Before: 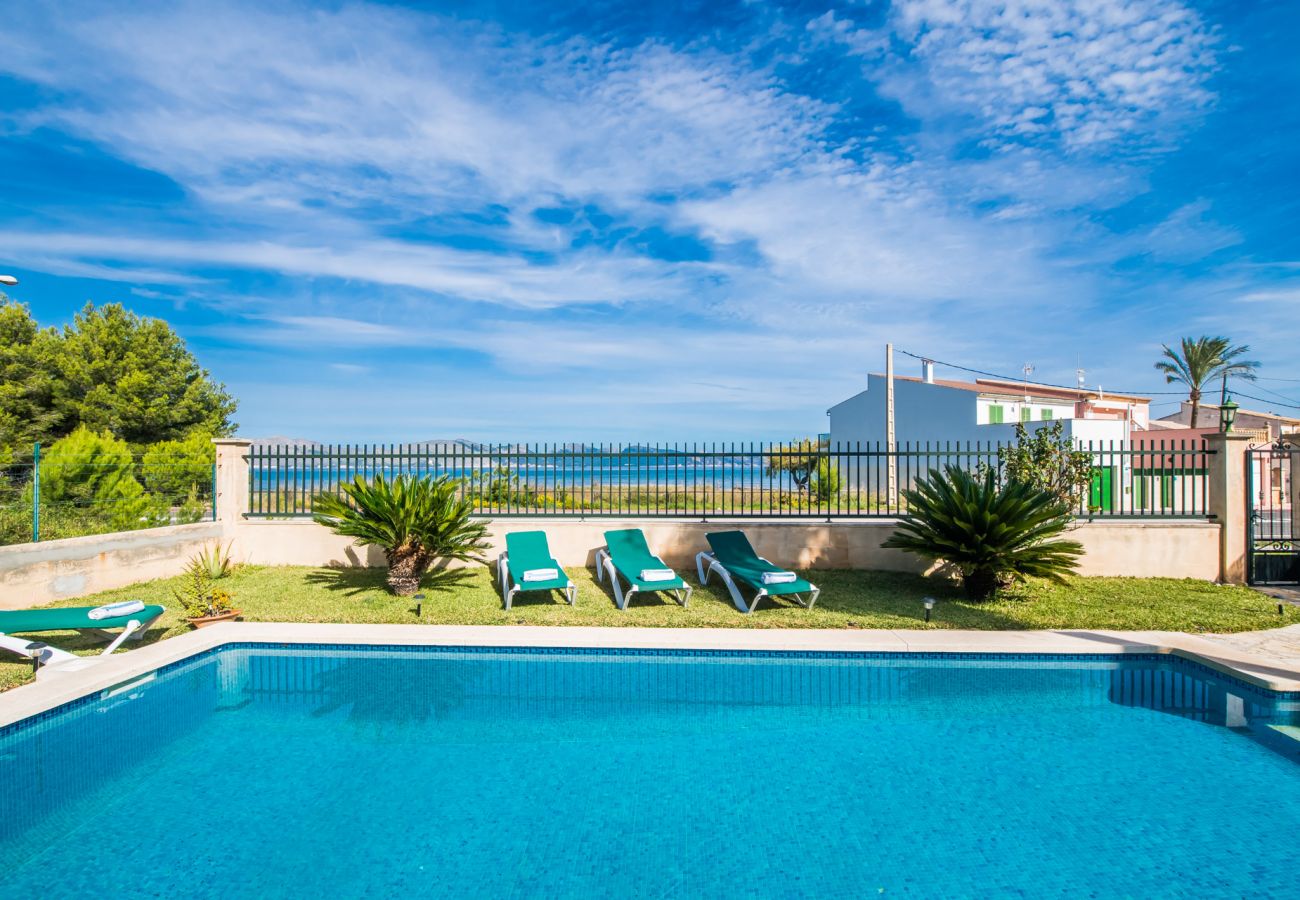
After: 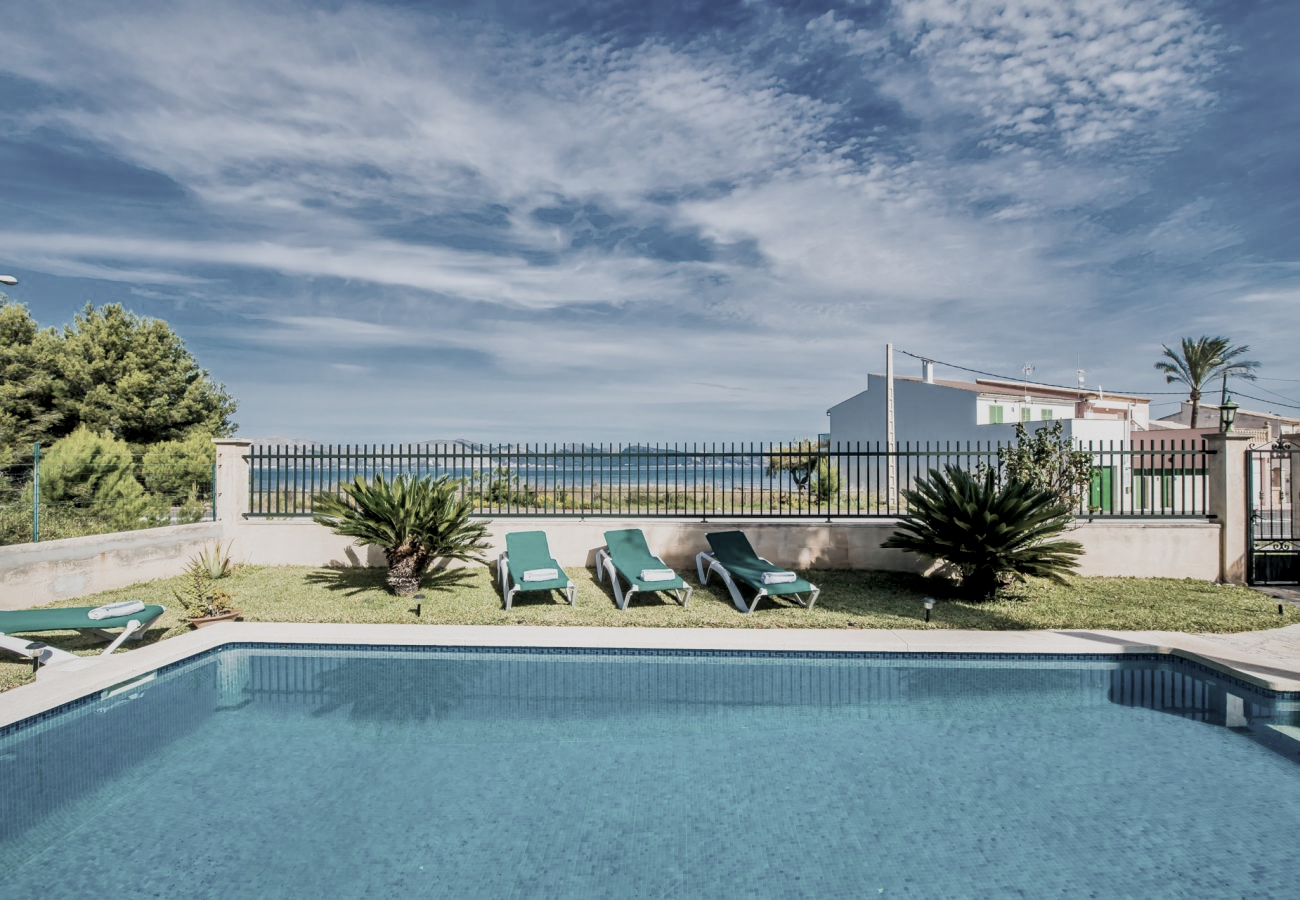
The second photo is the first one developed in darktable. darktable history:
color correction: saturation 0.5
local contrast: mode bilateral grid, contrast 20, coarseness 50, detail 150%, midtone range 0.2
filmic rgb: black relative exposure -7.65 EV, white relative exposure 4.56 EV, hardness 3.61
white balance: red 1, blue 1
